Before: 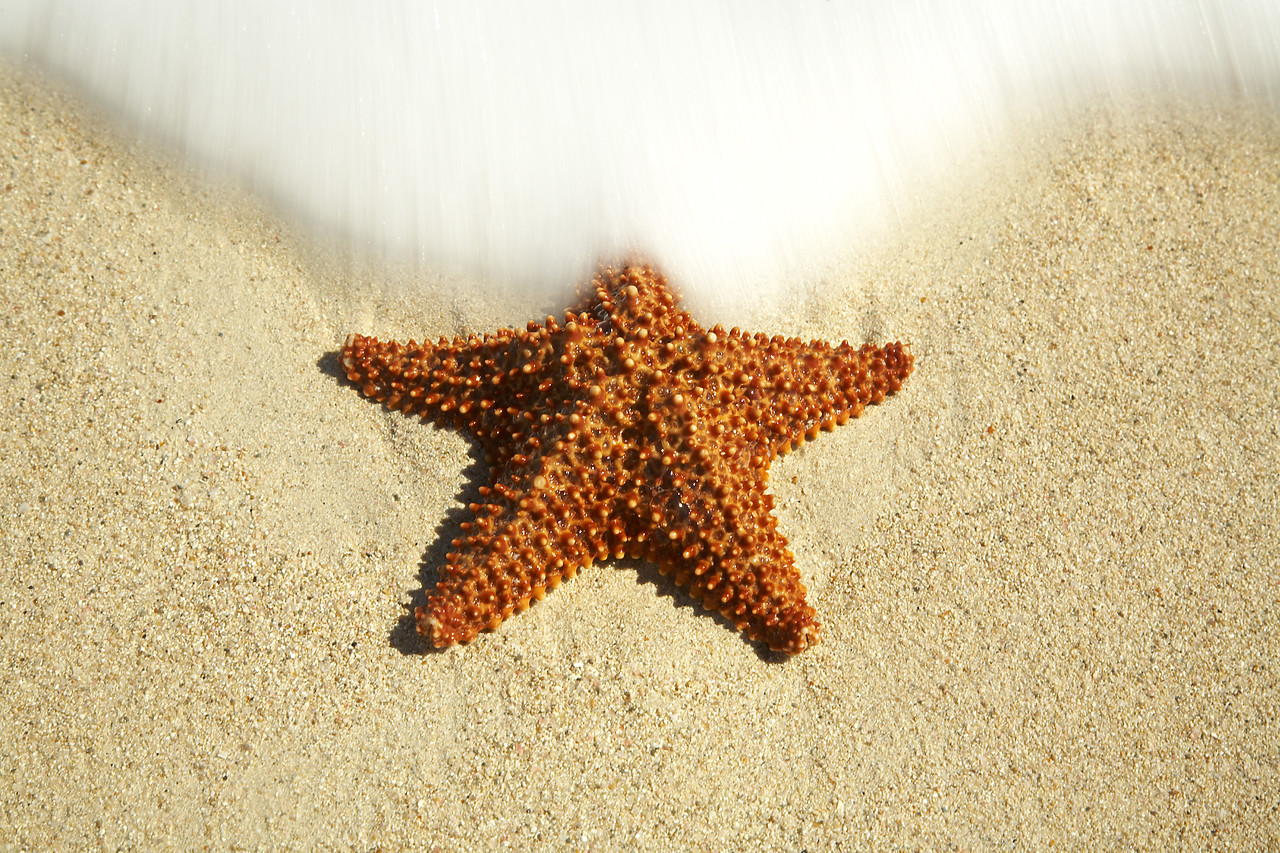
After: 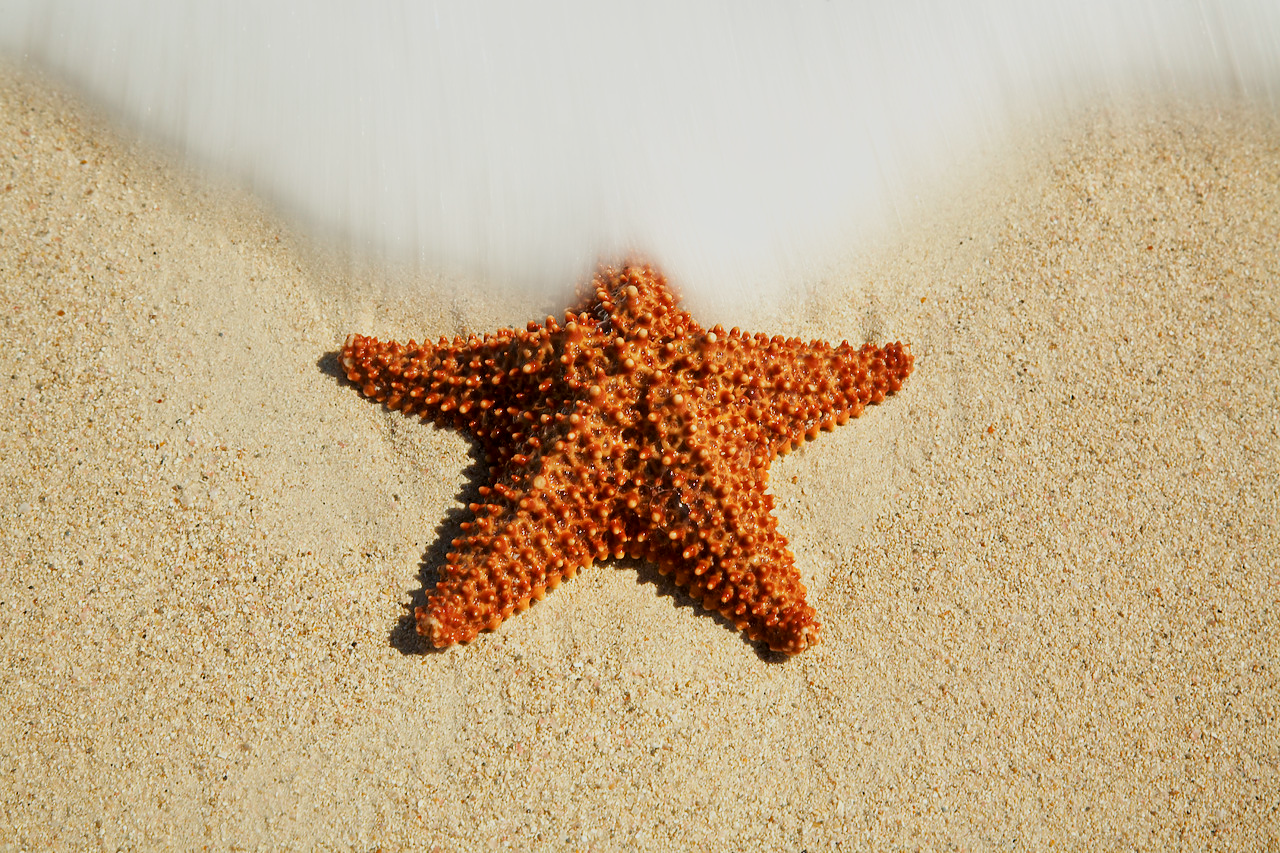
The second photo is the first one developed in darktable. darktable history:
filmic rgb: white relative exposure 3.9 EV, hardness 4.26
local contrast: mode bilateral grid, contrast 20, coarseness 50, detail 120%, midtone range 0.2
